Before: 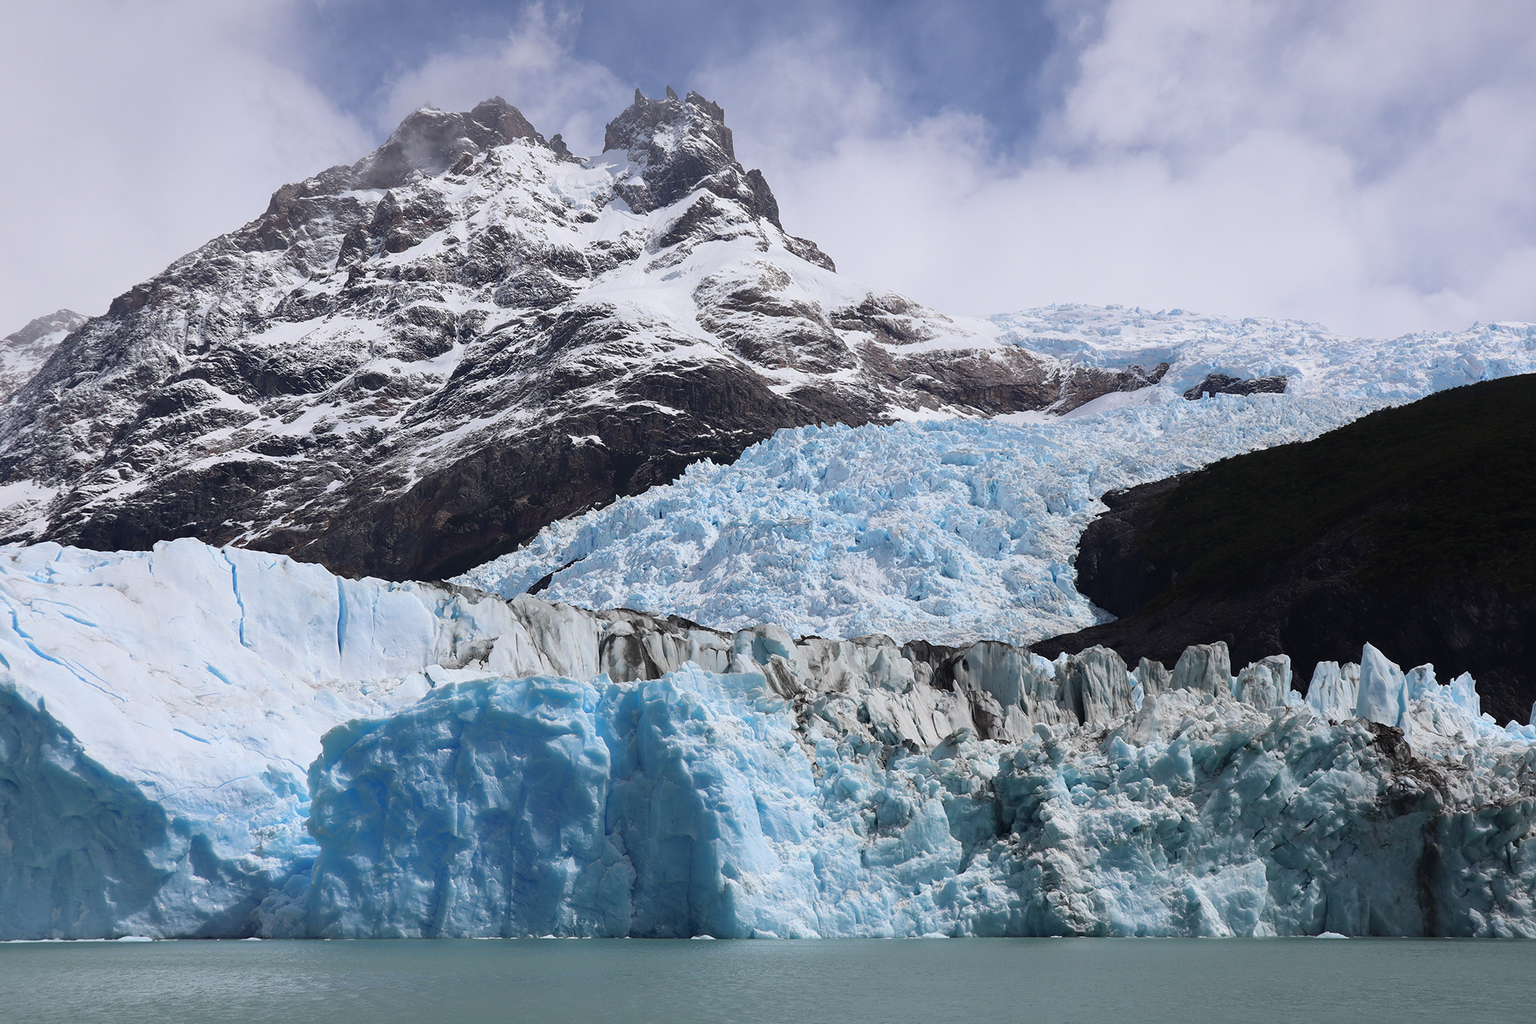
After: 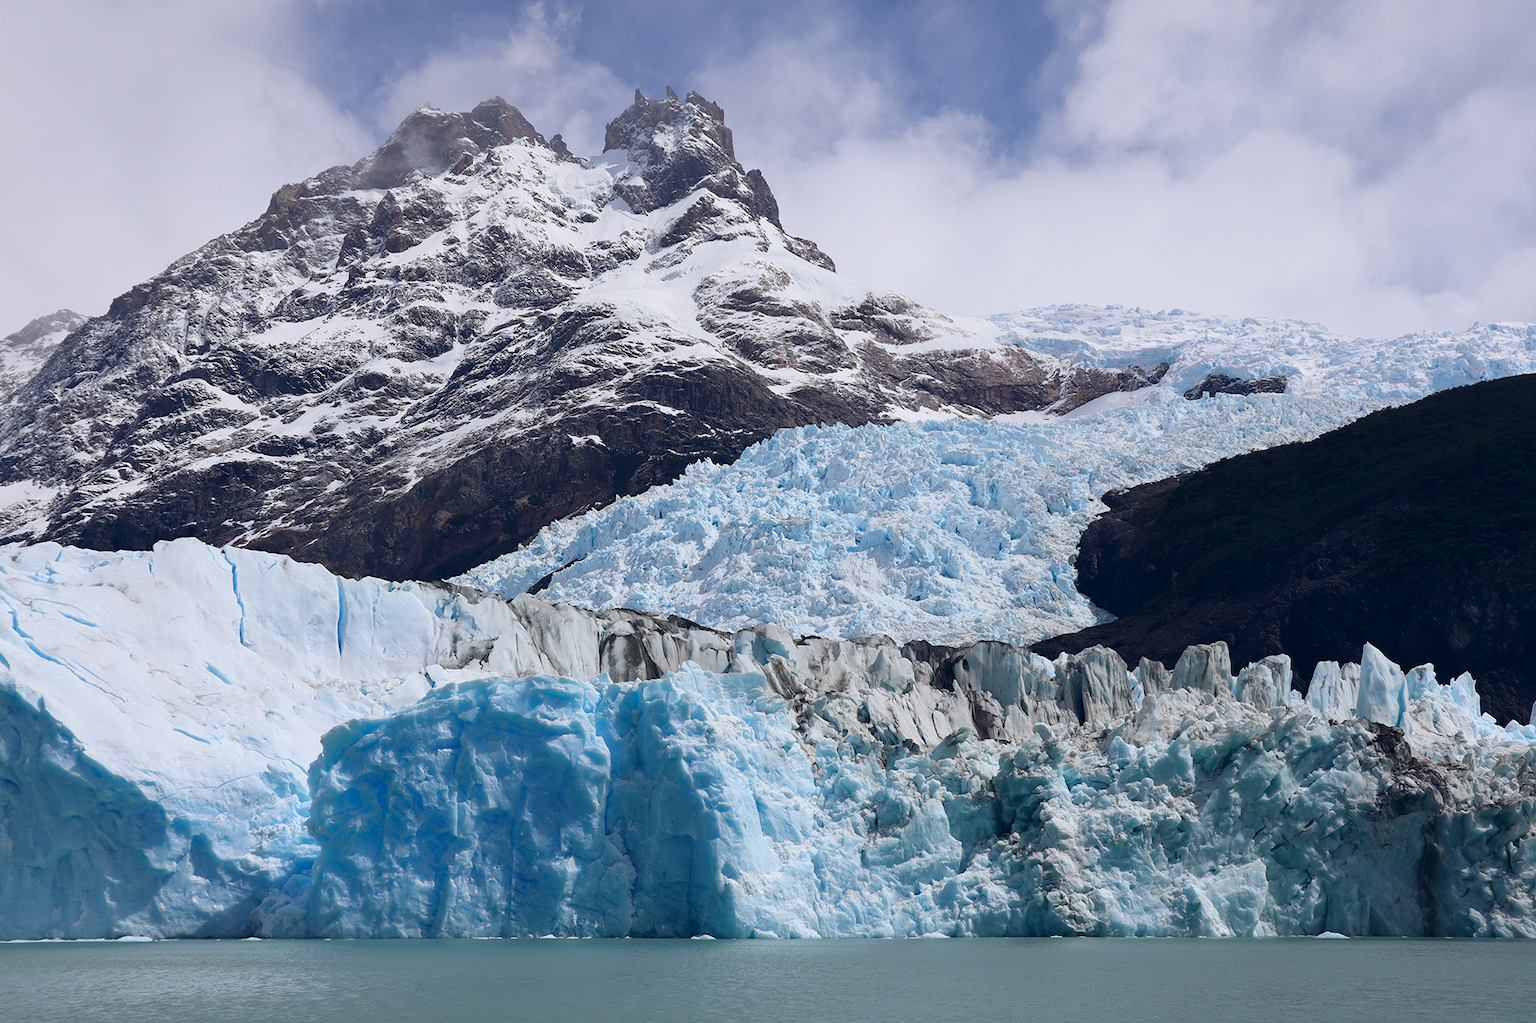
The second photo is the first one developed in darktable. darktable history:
color balance rgb: shadows lift › hue 87.99°, global offset › chroma 0.1%, global offset › hue 253.31°, perceptual saturation grading › global saturation 0.88%, perceptual saturation grading › highlights -19.886%, perceptual saturation grading › shadows 20.499%, global vibrance 20%
shadows and highlights: shadows 31.03, highlights 0.456, shadows color adjustment 97.98%, highlights color adjustment 59.35%, soften with gaussian
